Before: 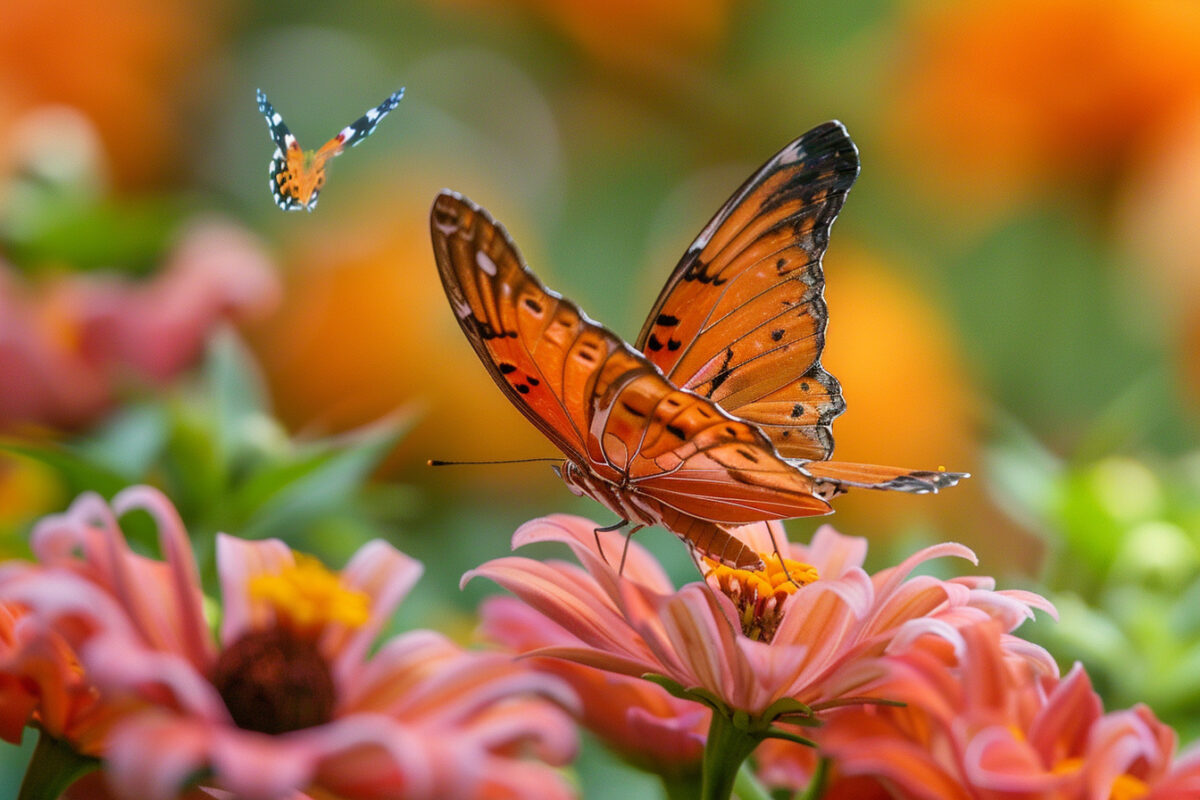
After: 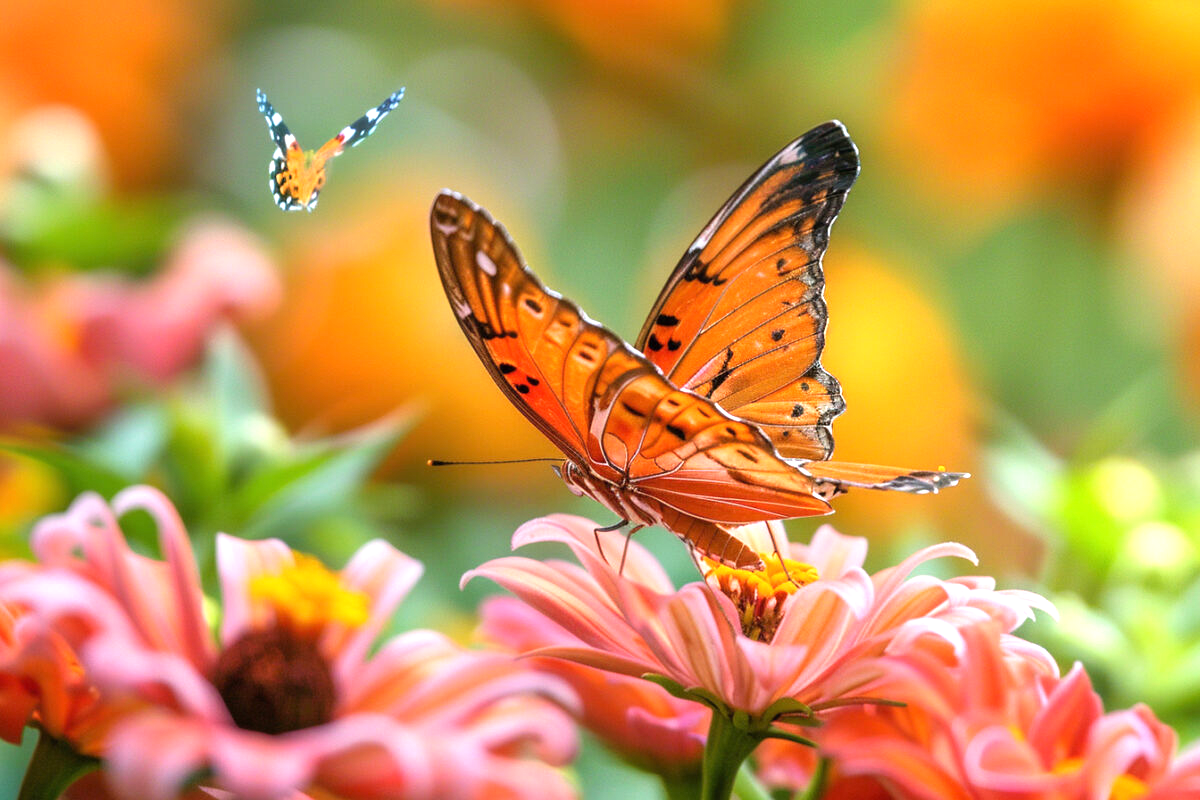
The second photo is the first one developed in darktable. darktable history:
exposure: black level correction 0, exposure 0.499 EV, compensate highlight preservation false
tone equalizer: -8 EV -0.406 EV, -7 EV -0.364 EV, -6 EV -0.357 EV, -5 EV -0.258 EV, -3 EV 0.21 EV, -2 EV 0.347 EV, -1 EV 0.396 EV, +0 EV 0.398 EV
